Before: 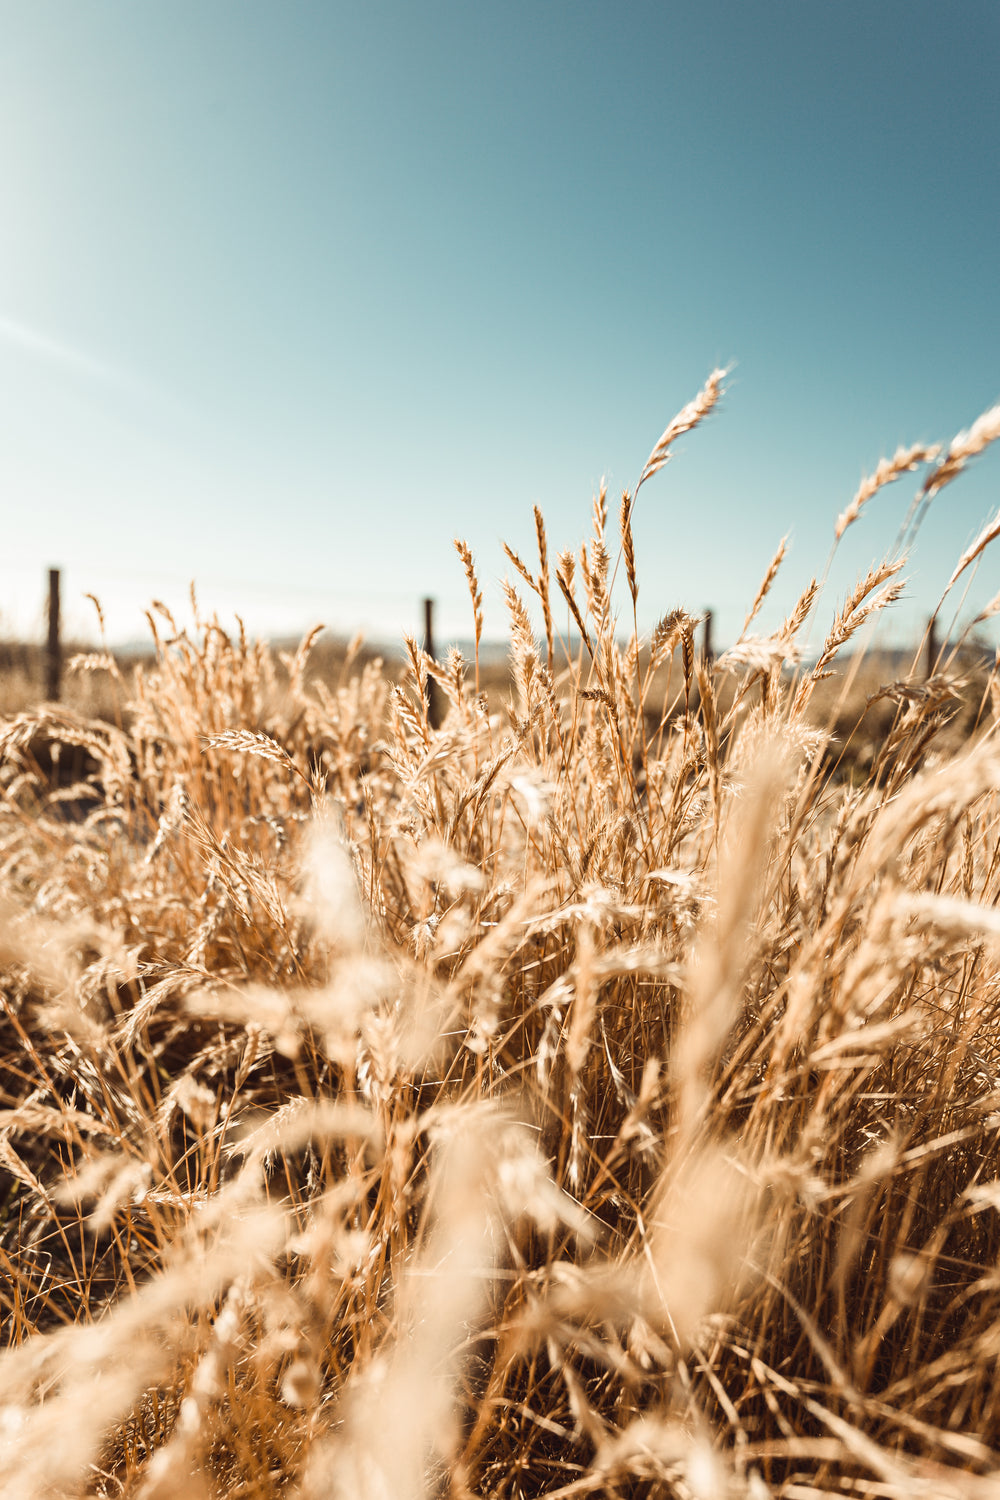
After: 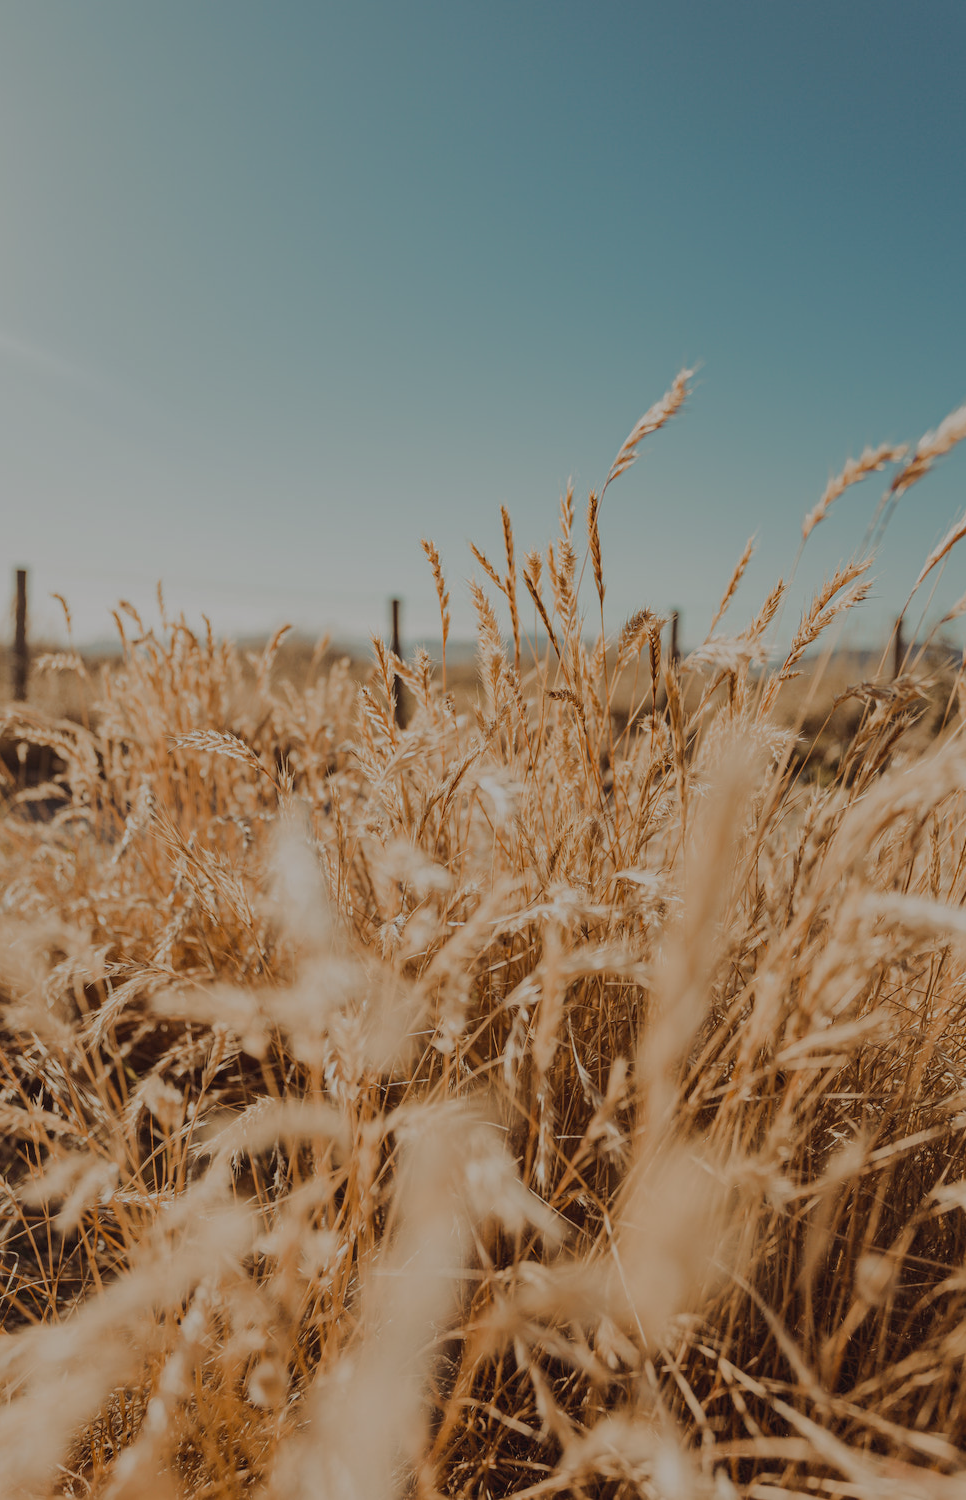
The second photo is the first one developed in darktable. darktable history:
tone equalizer: -8 EV -0.019 EV, -7 EV 0.019 EV, -6 EV -0.008 EV, -5 EV 0.007 EV, -4 EV -0.034 EV, -3 EV -0.235 EV, -2 EV -0.684 EV, -1 EV -1 EV, +0 EV -0.986 EV, edges refinement/feathering 500, mask exposure compensation -1.57 EV, preserve details no
base curve: curves: ch0 [(0, 0) (0.74, 0.67) (1, 1)], preserve colors none
crop and rotate: left 3.331%
shadows and highlights: shadows 25.76, highlights -24.72, highlights color adjustment 39.68%
